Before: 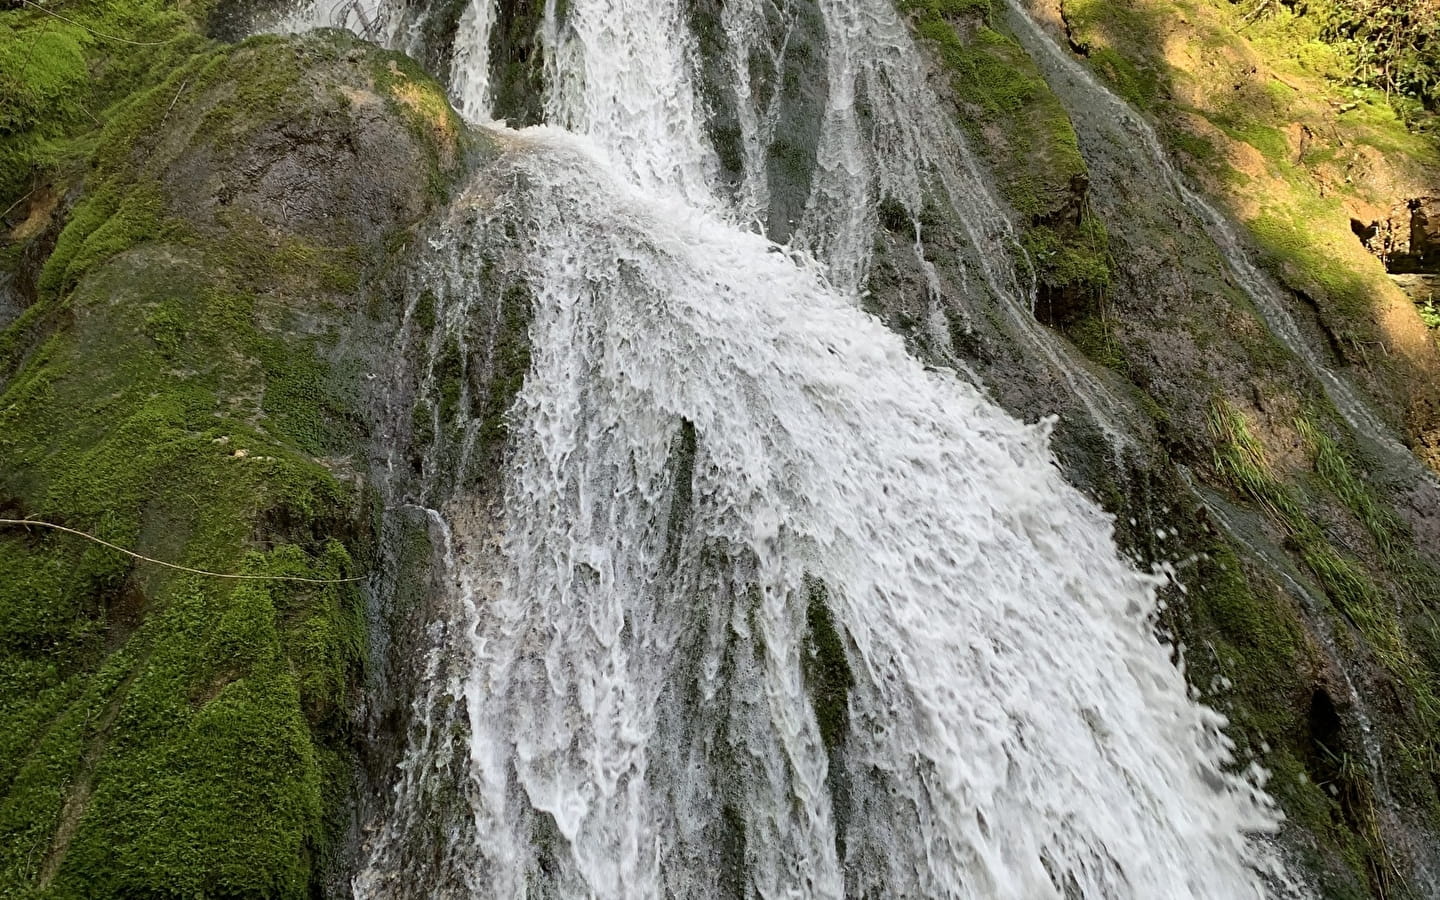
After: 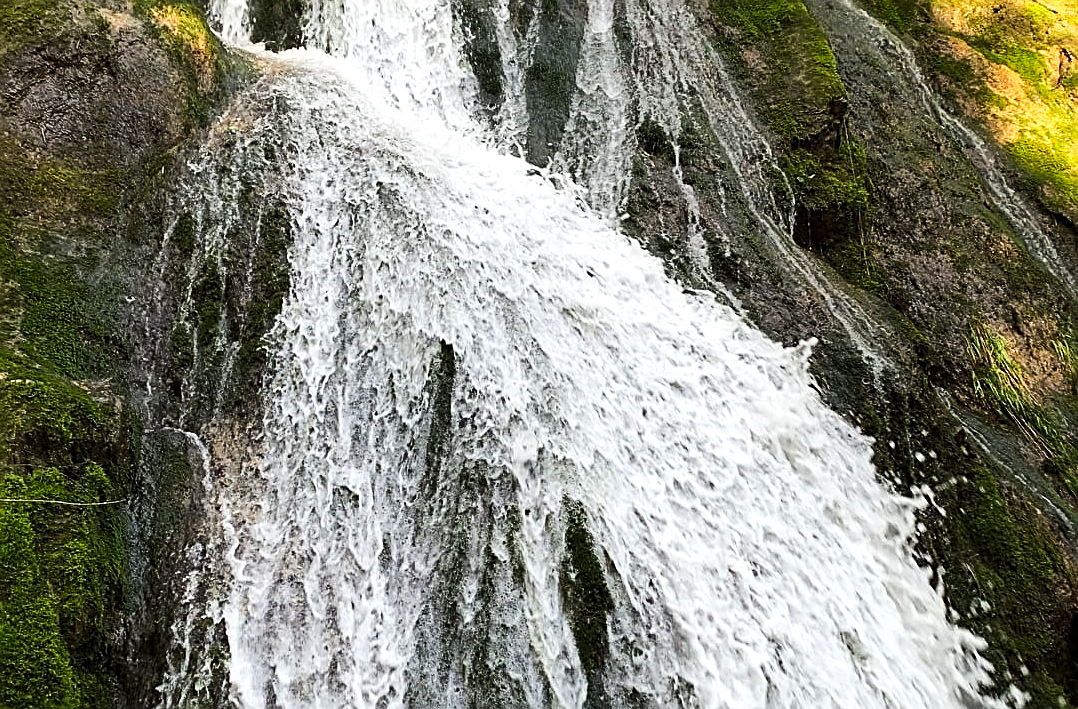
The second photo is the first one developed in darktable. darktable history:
tone equalizer: -8 EV -0.417 EV, -7 EV -0.389 EV, -6 EV -0.333 EV, -5 EV -0.222 EV, -3 EV 0.222 EV, -2 EV 0.333 EV, -1 EV 0.389 EV, +0 EV 0.417 EV, edges refinement/feathering 500, mask exposure compensation -1.57 EV, preserve details no
tone curve: curves: ch0 [(0, 0) (0.003, 0.003) (0.011, 0.012) (0.025, 0.024) (0.044, 0.039) (0.069, 0.052) (0.1, 0.072) (0.136, 0.097) (0.177, 0.128) (0.224, 0.168) (0.277, 0.217) (0.335, 0.276) (0.399, 0.345) (0.468, 0.429) (0.543, 0.524) (0.623, 0.628) (0.709, 0.732) (0.801, 0.829) (0.898, 0.919) (1, 1)], preserve colors none
crop: left 16.768%, top 8.653%, right 8.362%, bottom 12.485%
sharpen: on, module defaults
